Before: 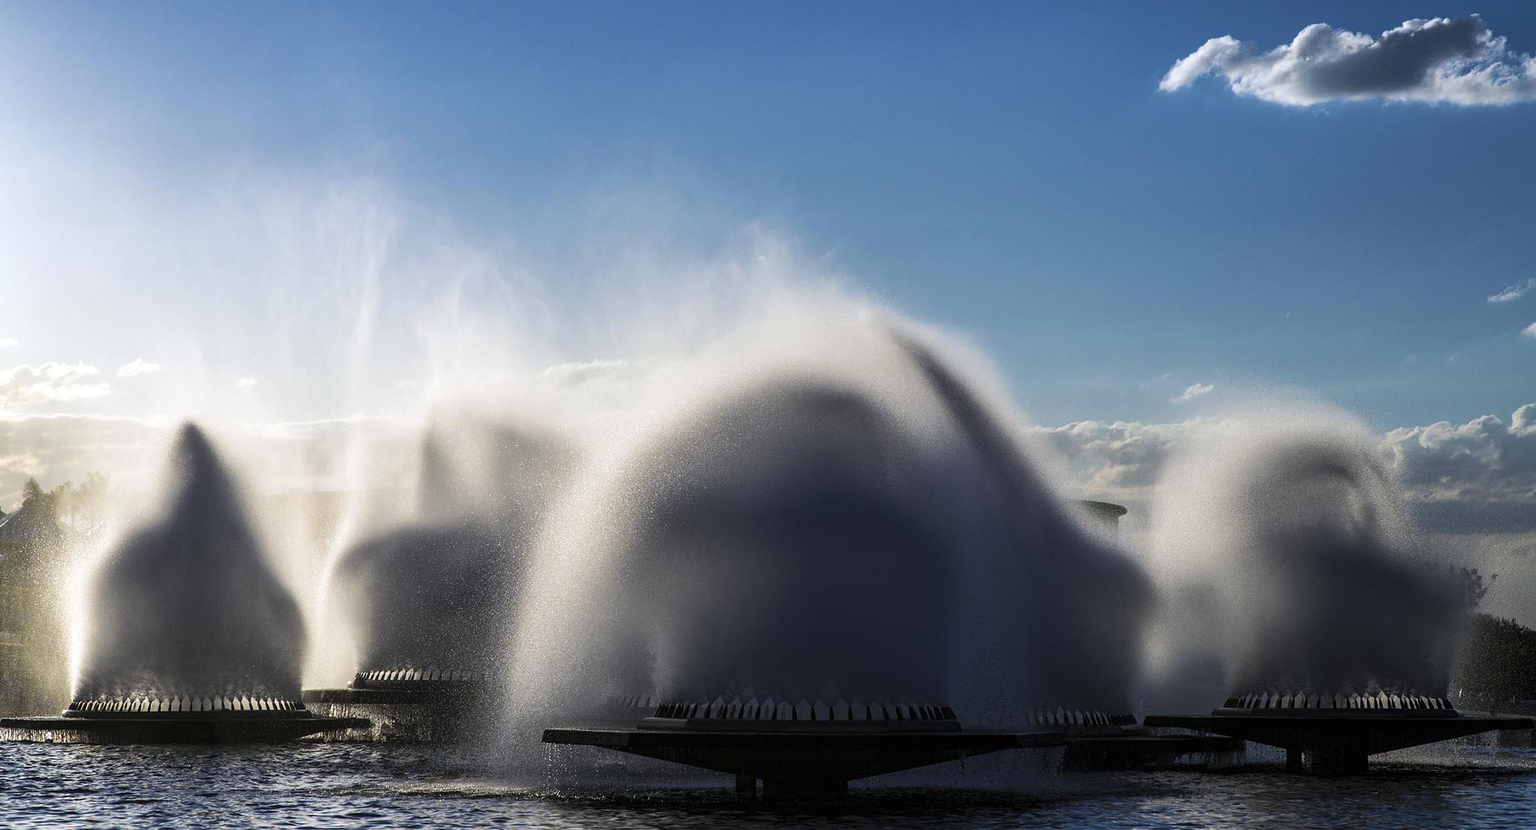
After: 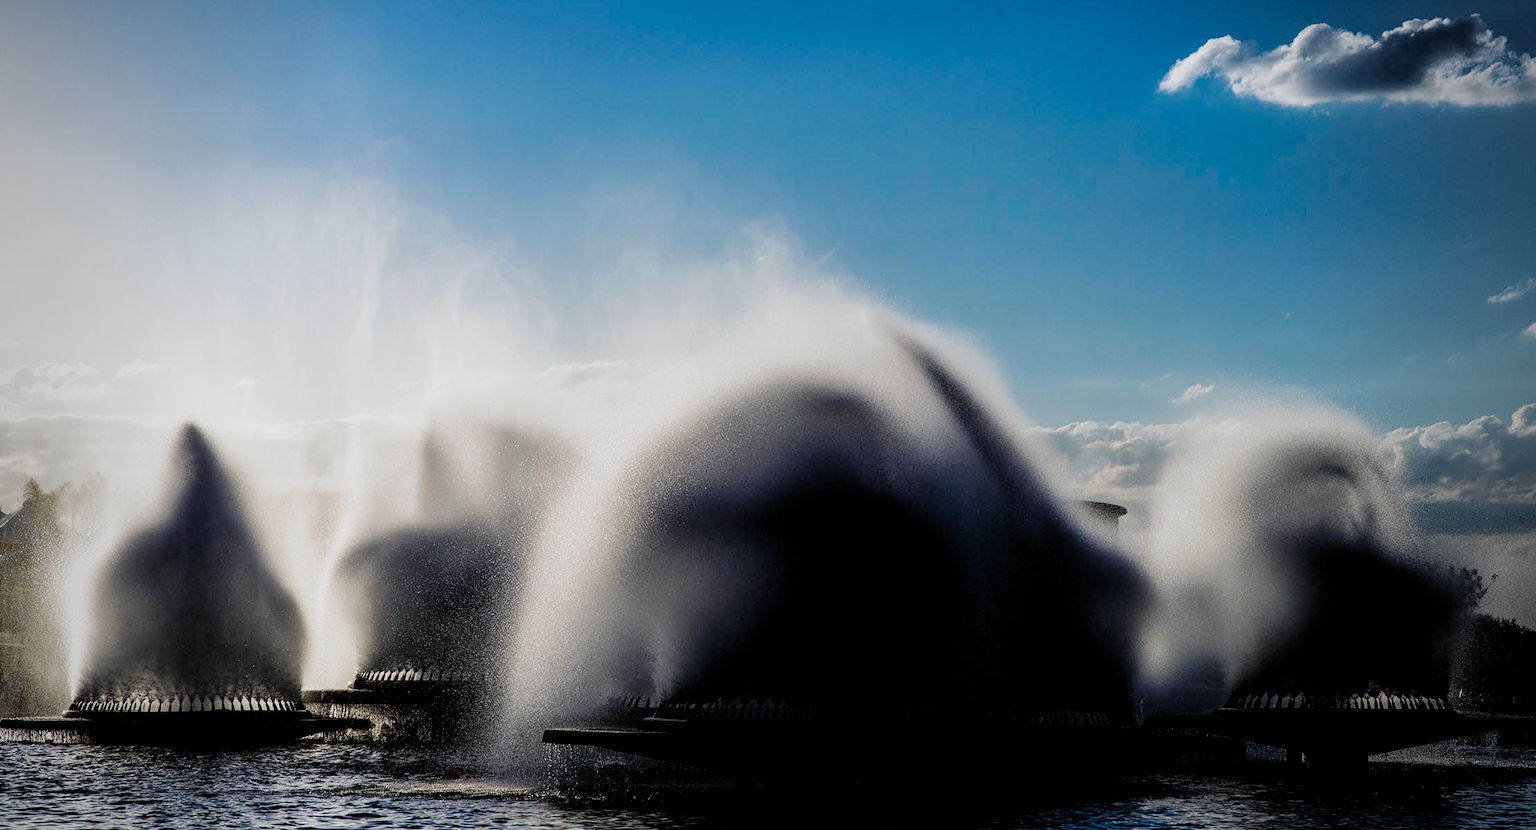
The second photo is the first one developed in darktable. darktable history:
filmic rgb: black relative exposure -3.85 EV, white relative exposure 3.48 EV, hardness 2.64, contrast 1.103, preserve chrominance no, color science v5 (2021)
vignetting: fall-off start 71.73%
tone equalizer: on, module defaults
